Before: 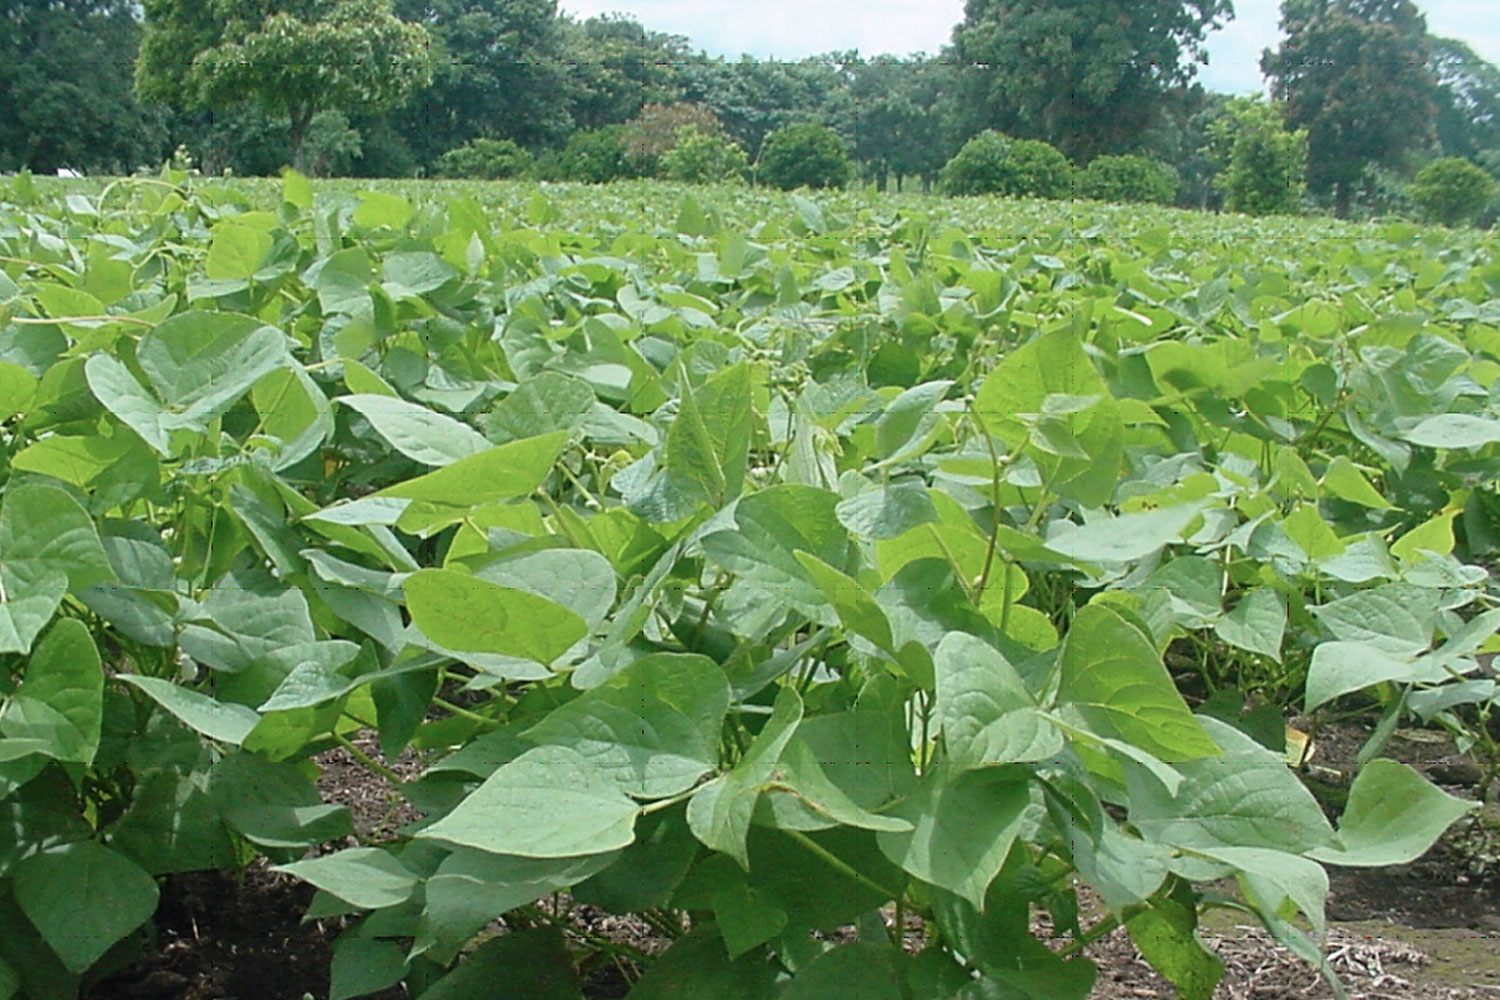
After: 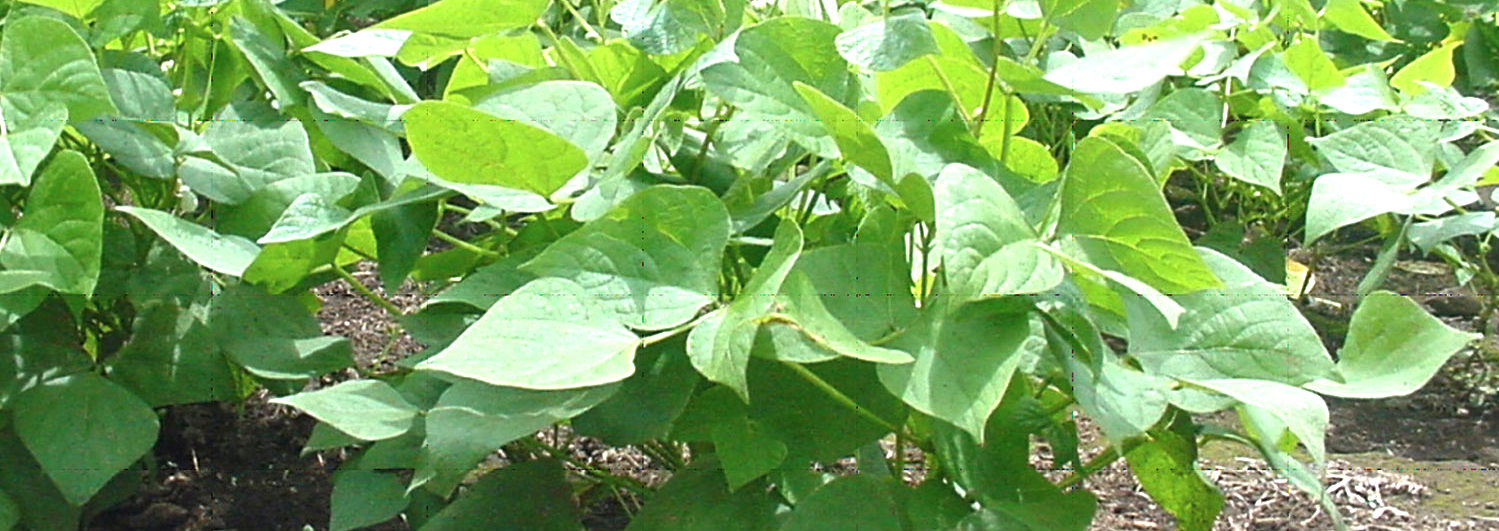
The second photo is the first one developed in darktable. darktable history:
crop and rotate: top 46.822%, right 0.008%
shadows and highlights: shadows 42.74, highlights 7.84
color balance rgb: perceptual saturation grading › global saturation 0.574%, perceptual brilliance grading › global brilliance 30.114%
